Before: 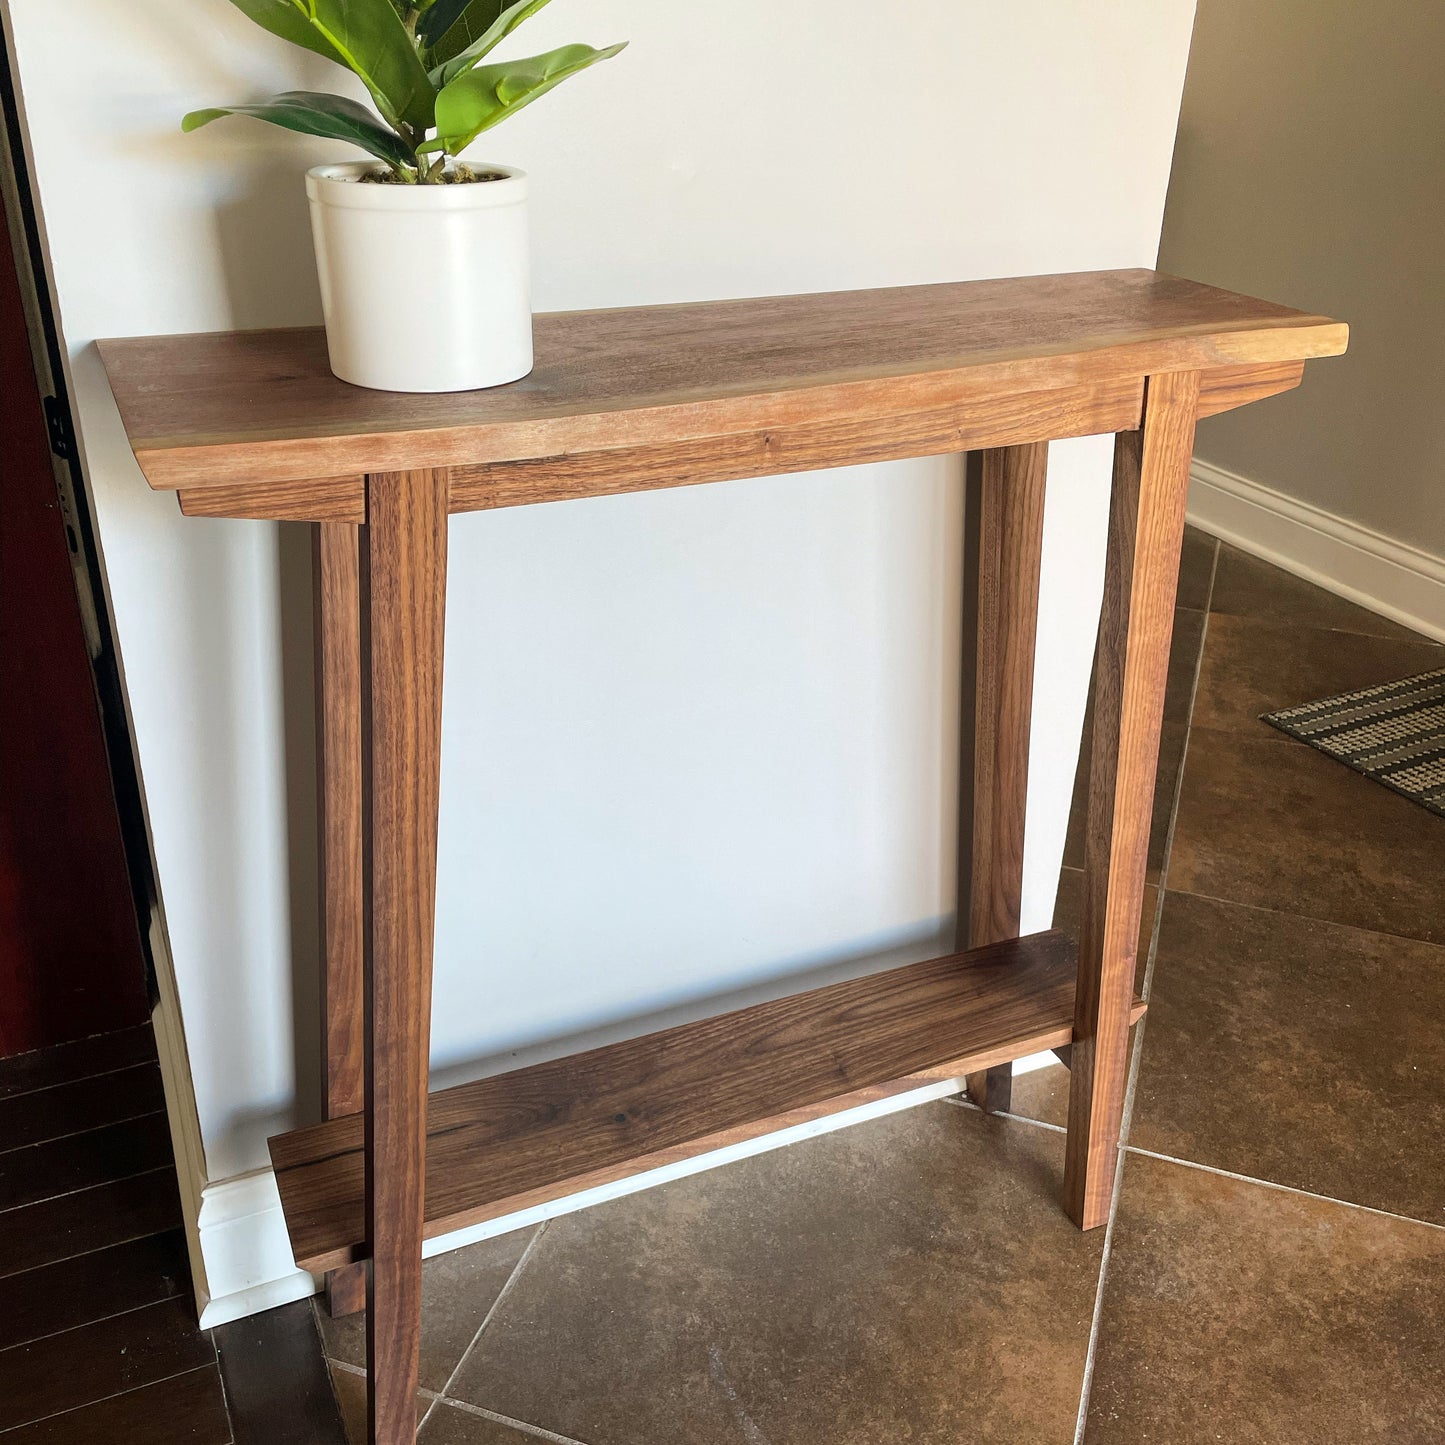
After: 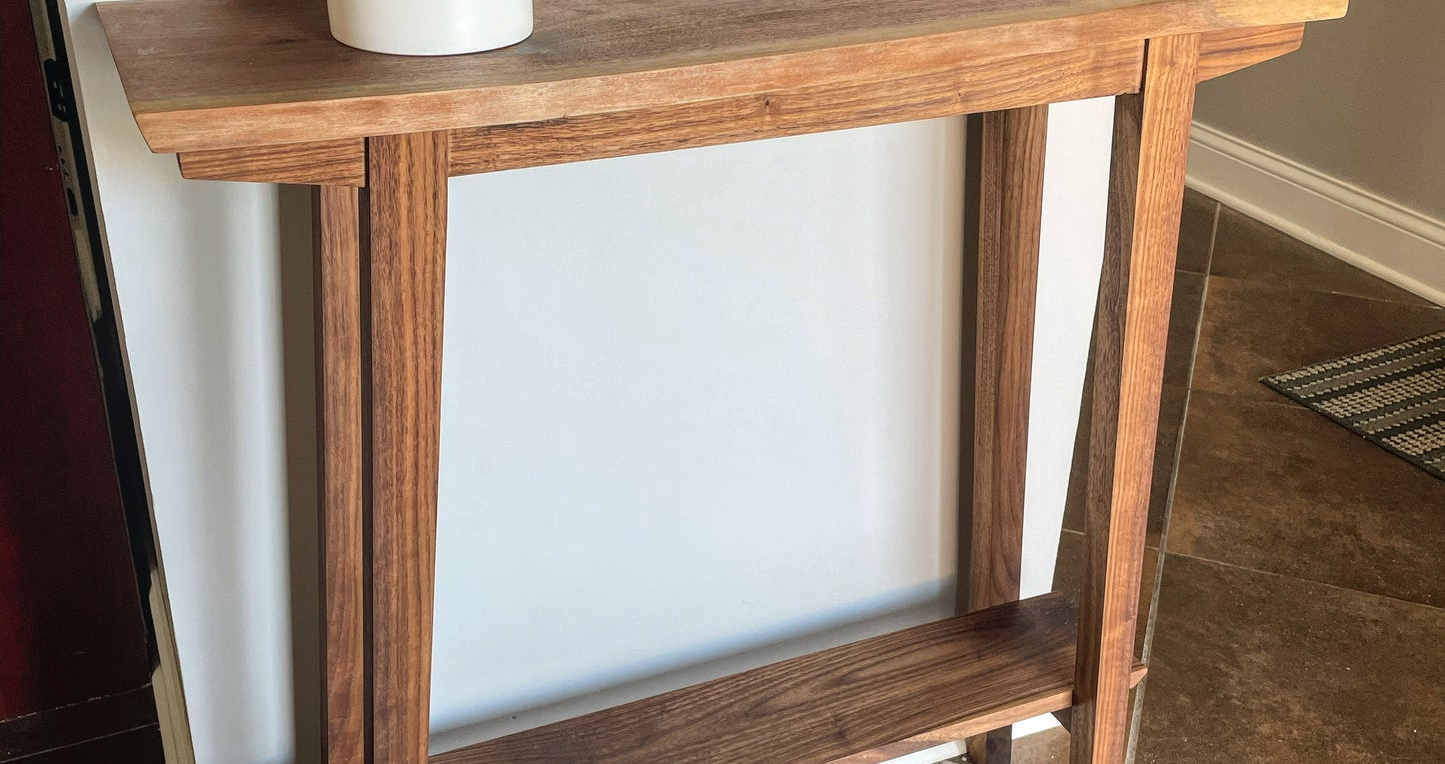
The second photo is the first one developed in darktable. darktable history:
local contrast: detail 116%
crop and rotate: top 23.373%, bottom 23.689%
